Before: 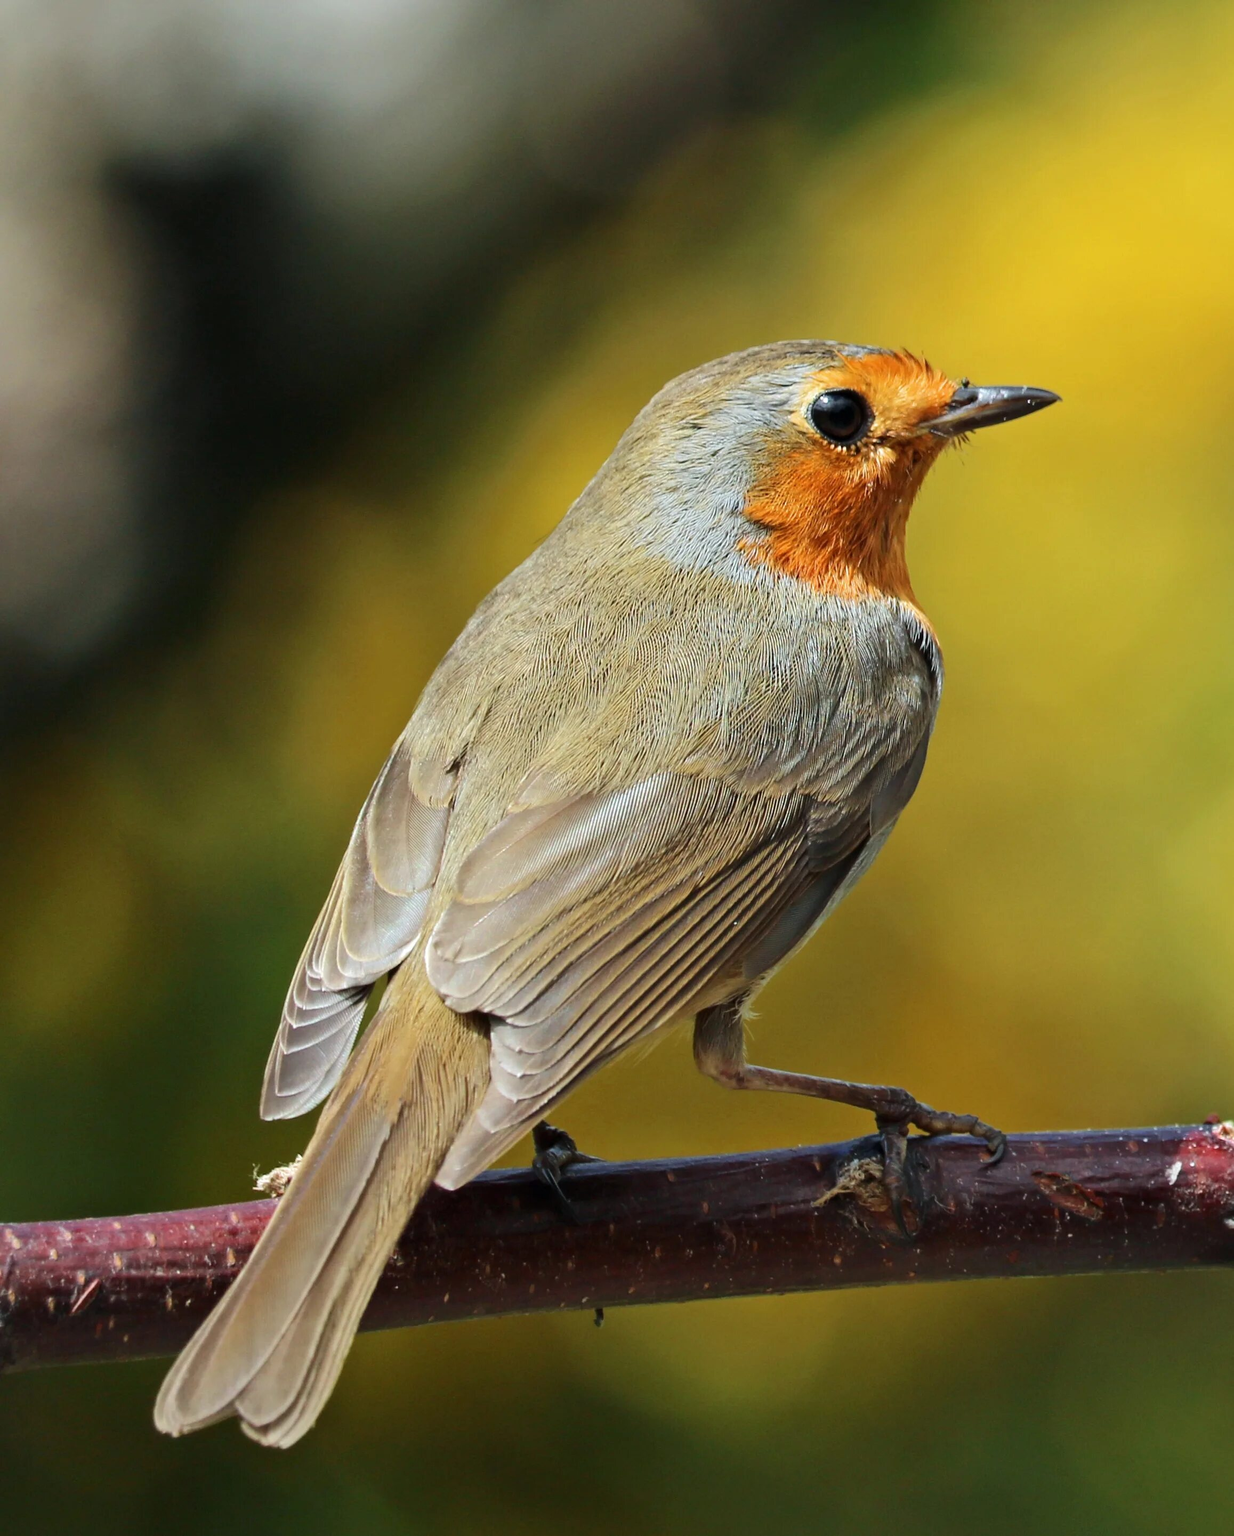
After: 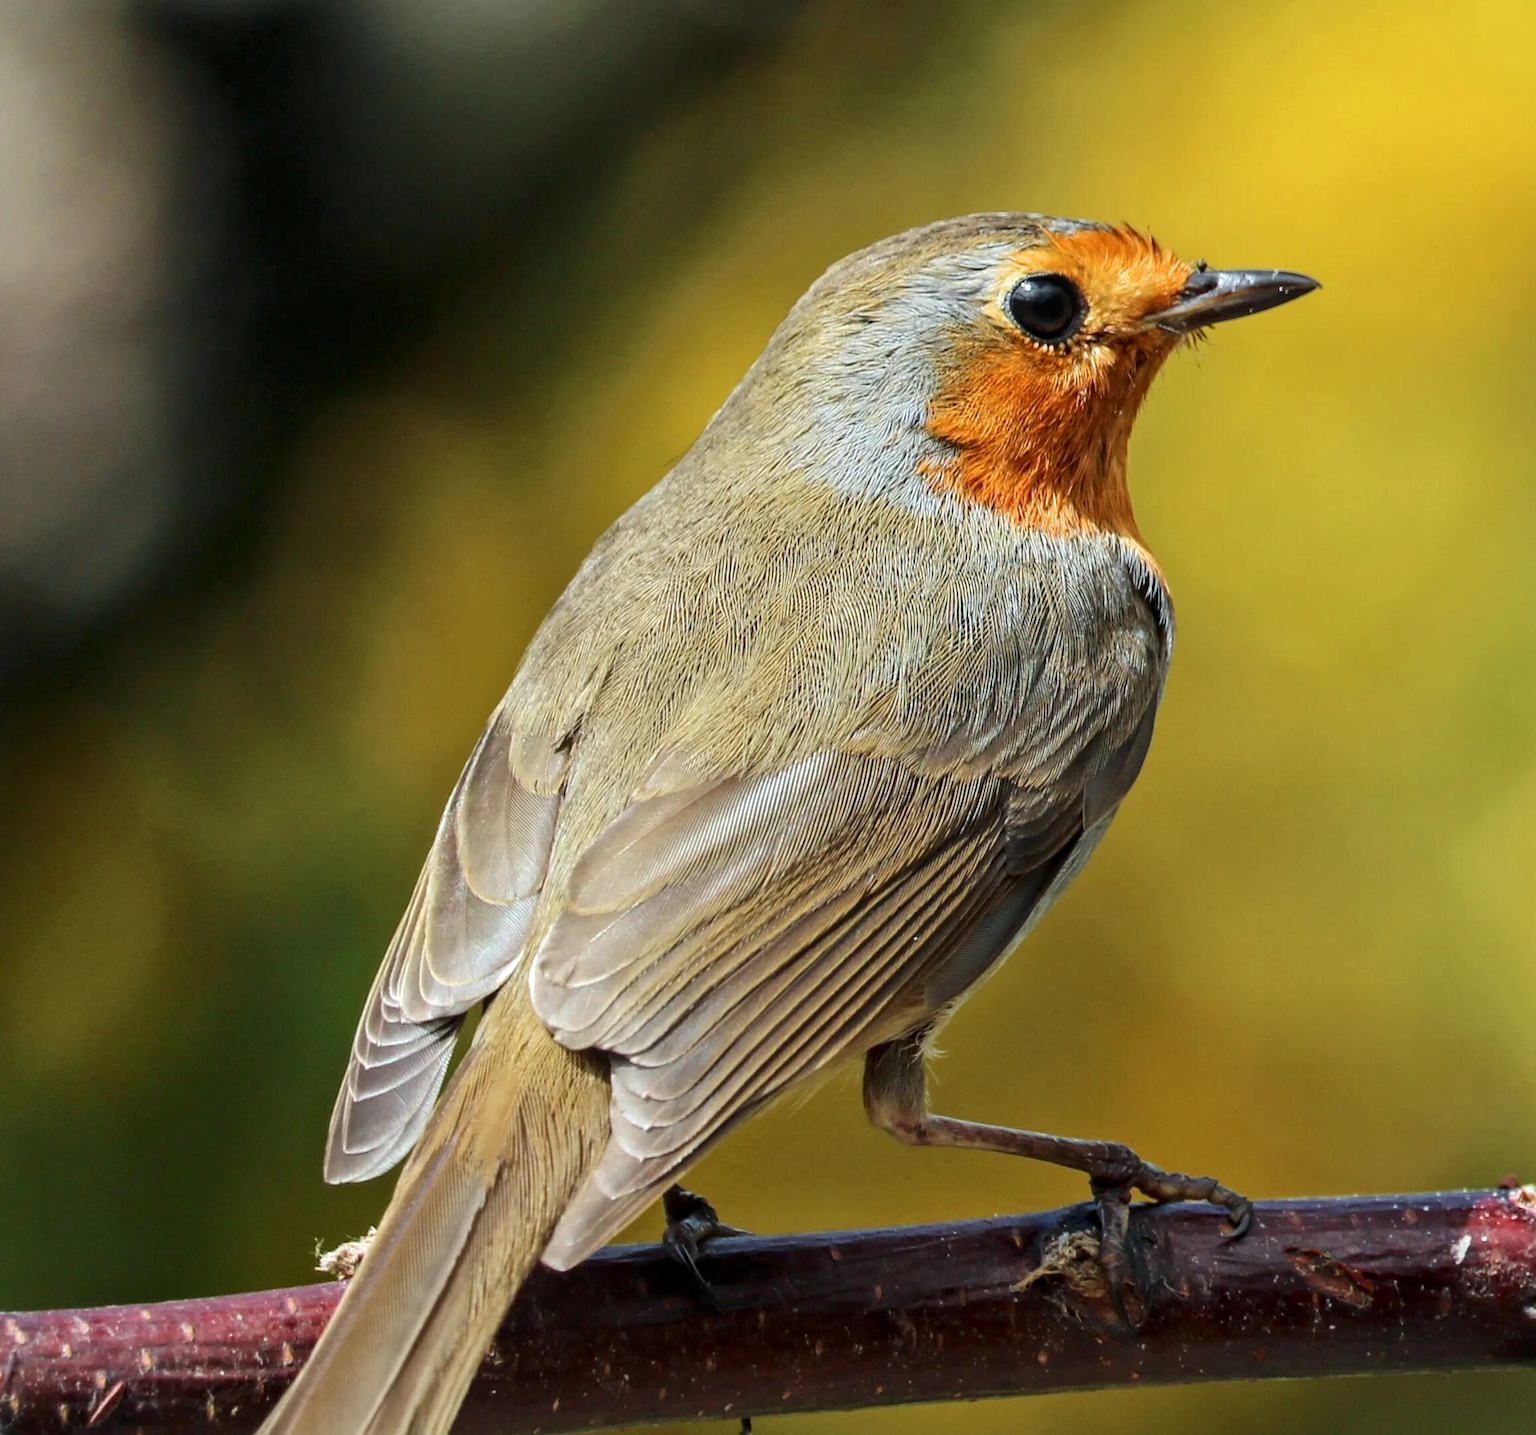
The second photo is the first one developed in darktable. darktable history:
local contrast: on, module defaults
crop: top 11.053%, bottom 13.877%
